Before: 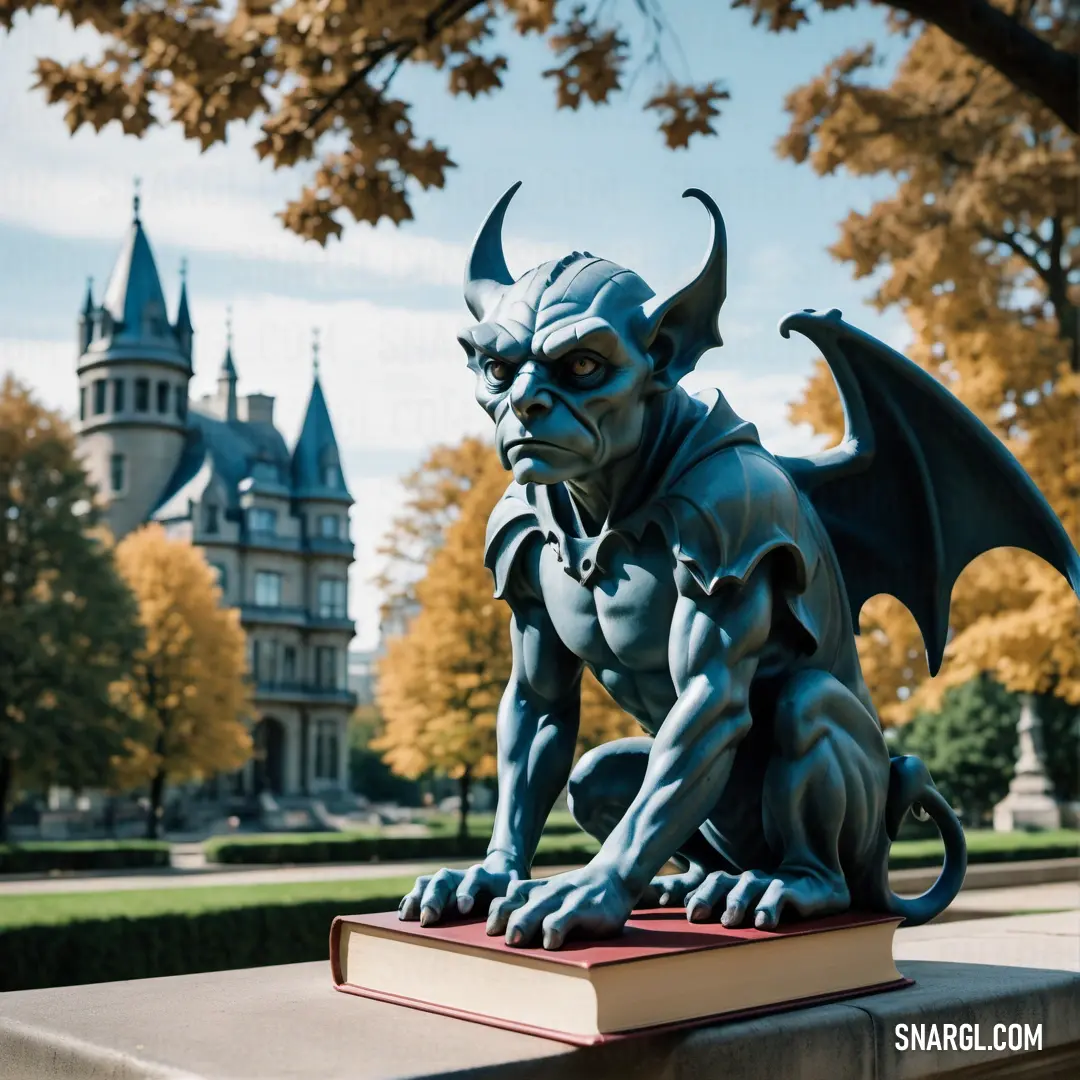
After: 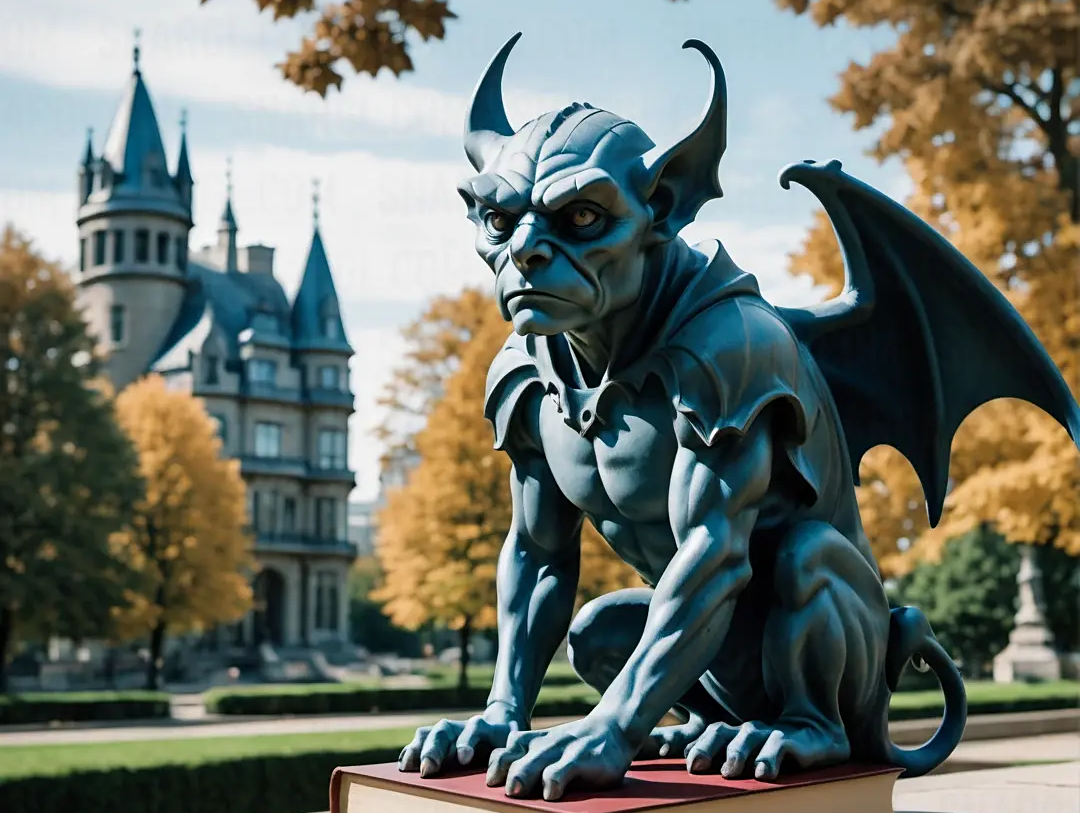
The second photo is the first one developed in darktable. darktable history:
sharpen: amount 0.208
crop: top 13.834%, bottom 10.862%
